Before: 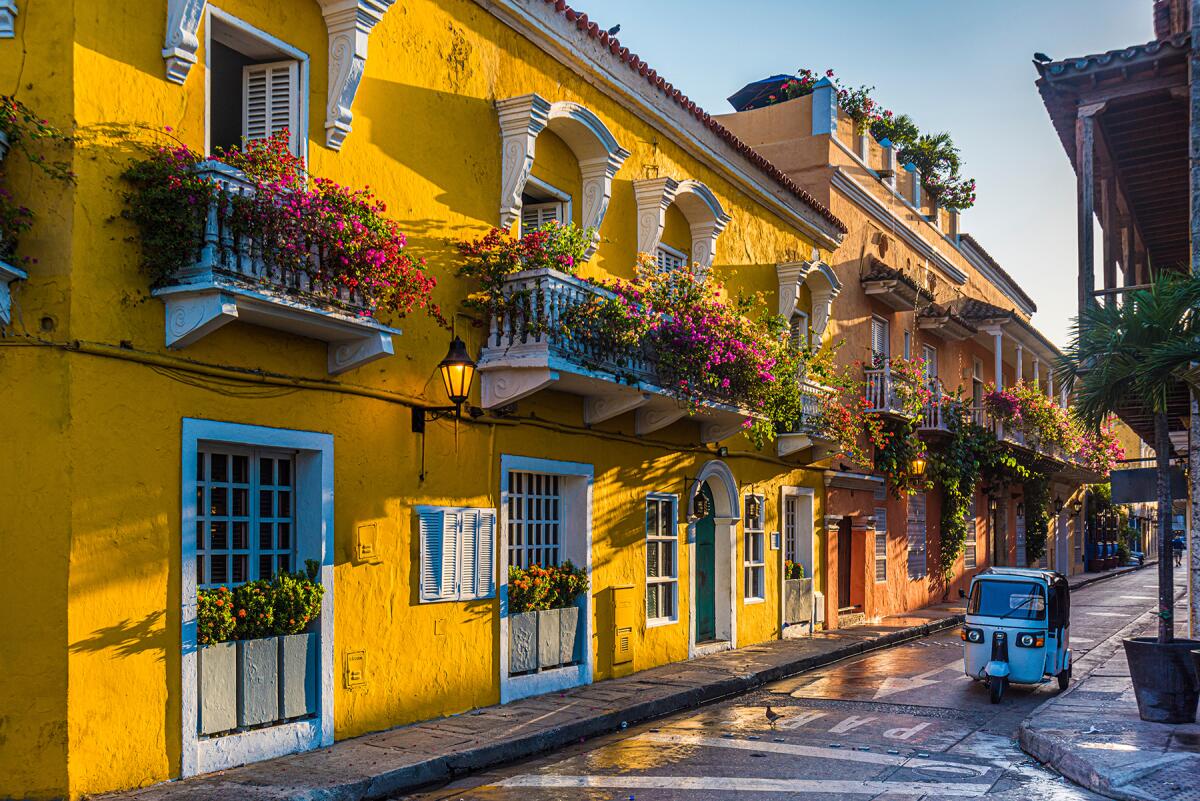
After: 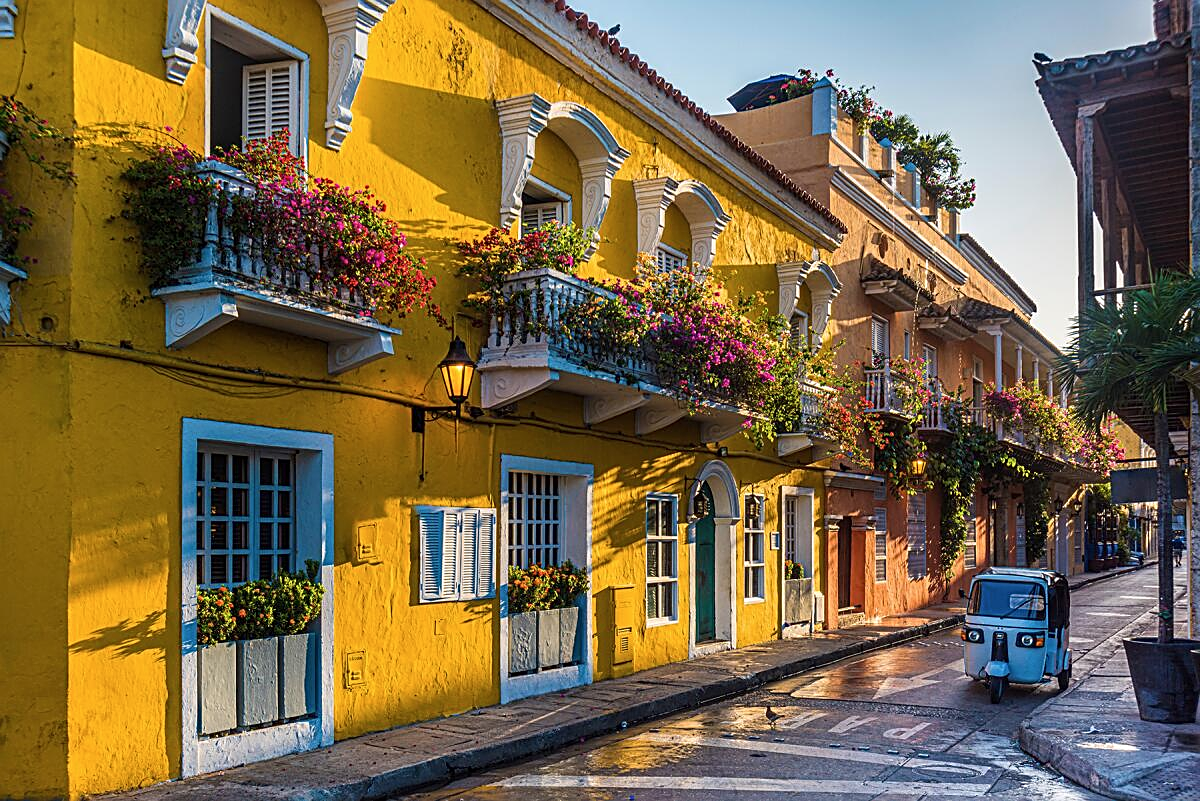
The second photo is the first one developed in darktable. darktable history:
sharpen: on, module defaults
contrast brightness saturation: contrast 0.01, saturation -0.05
